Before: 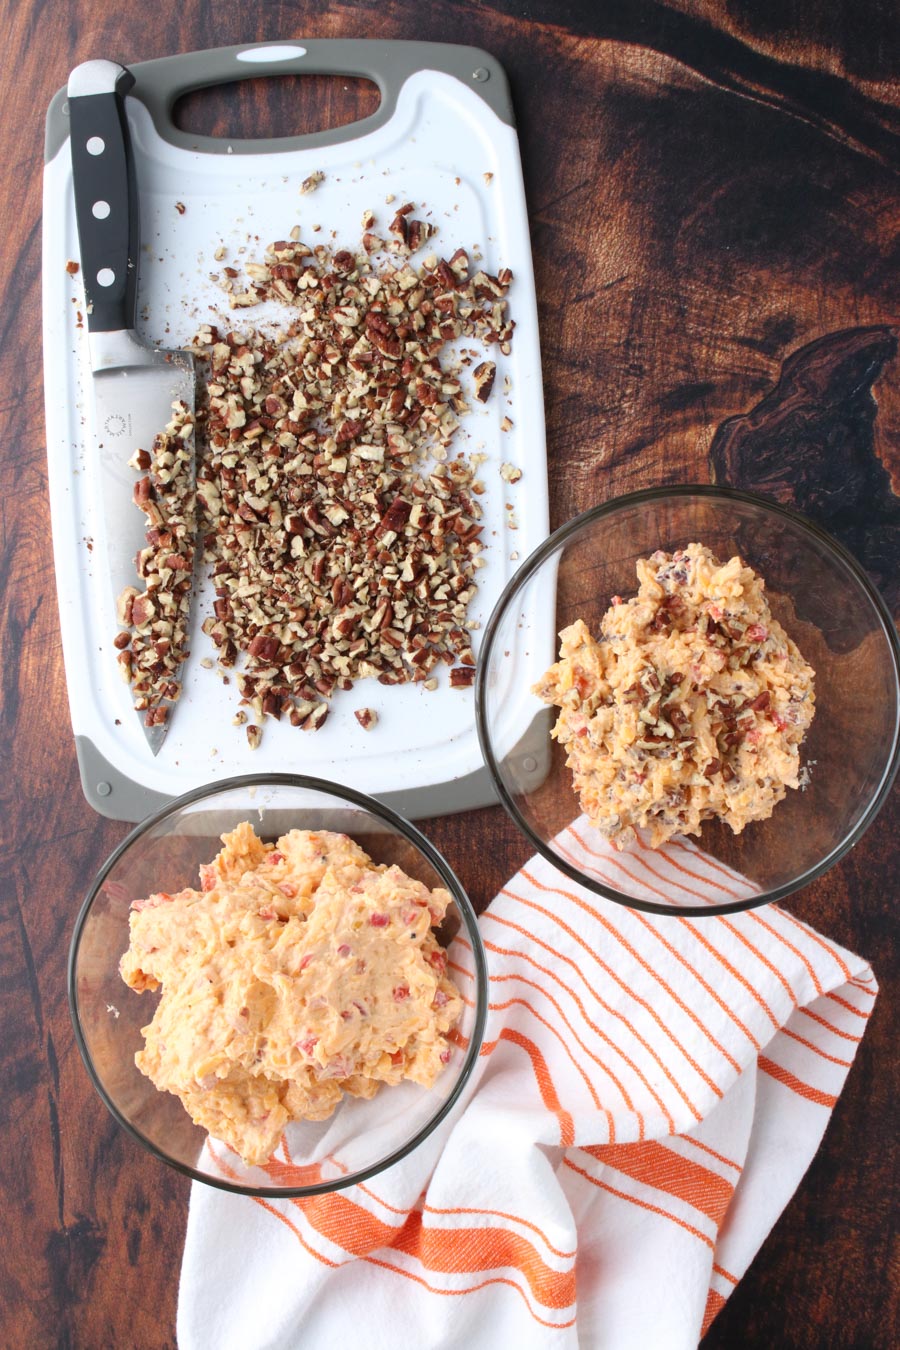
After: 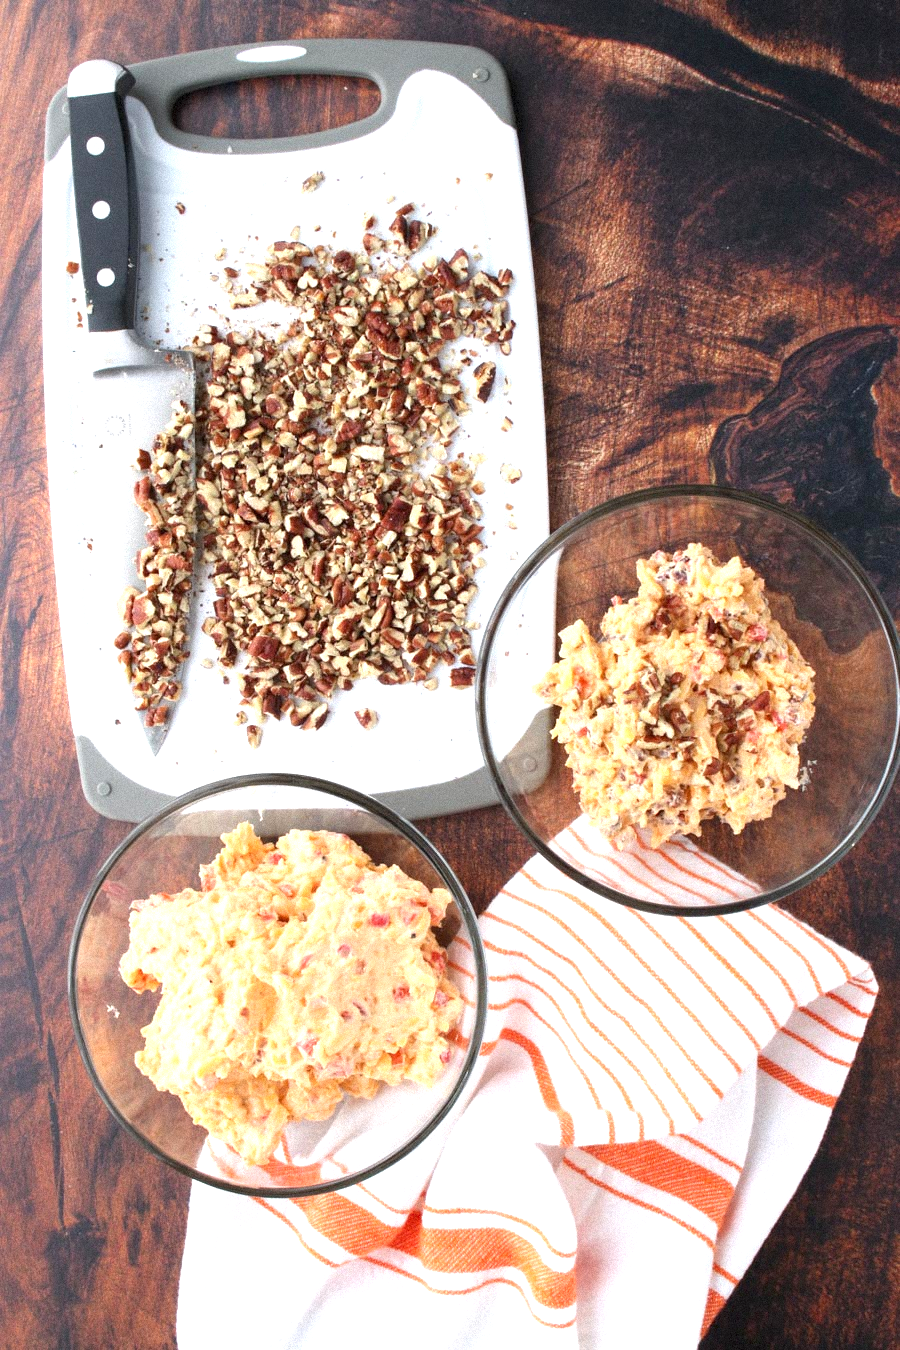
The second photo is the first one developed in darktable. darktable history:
grain: mid-tones bias 0%
exposure: black level correction 0.001, exposure 0.675 EV, compensate highlight preservation false
